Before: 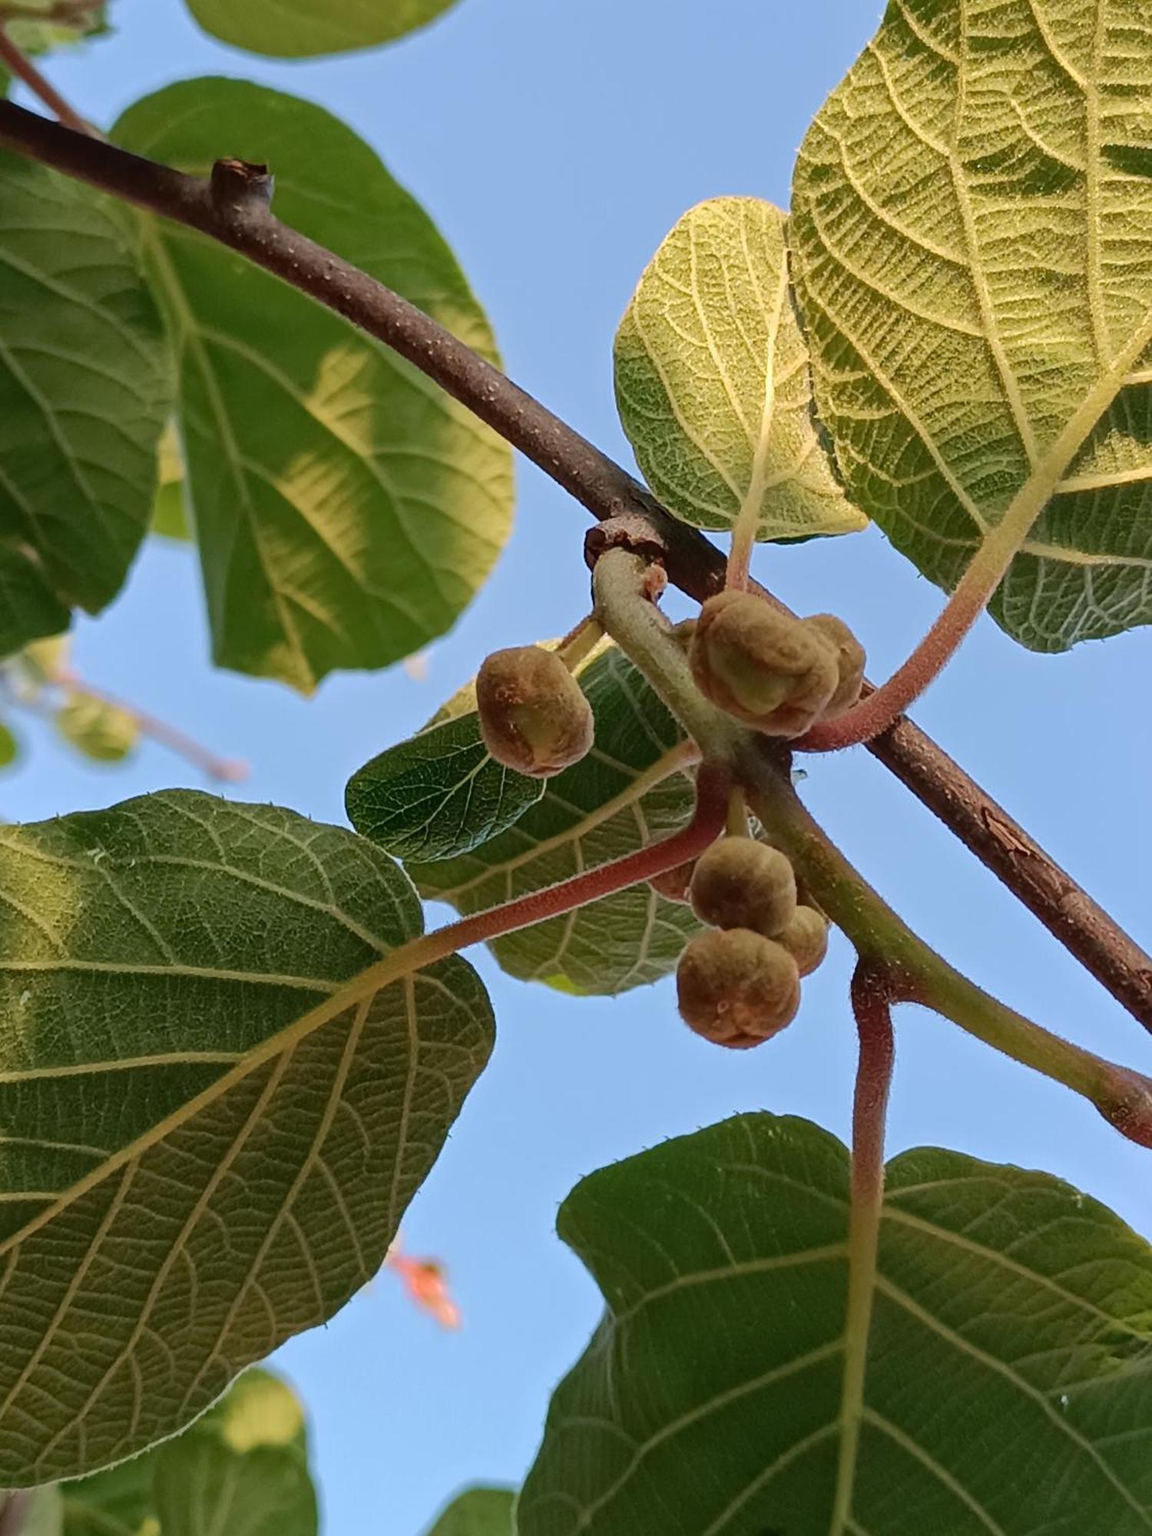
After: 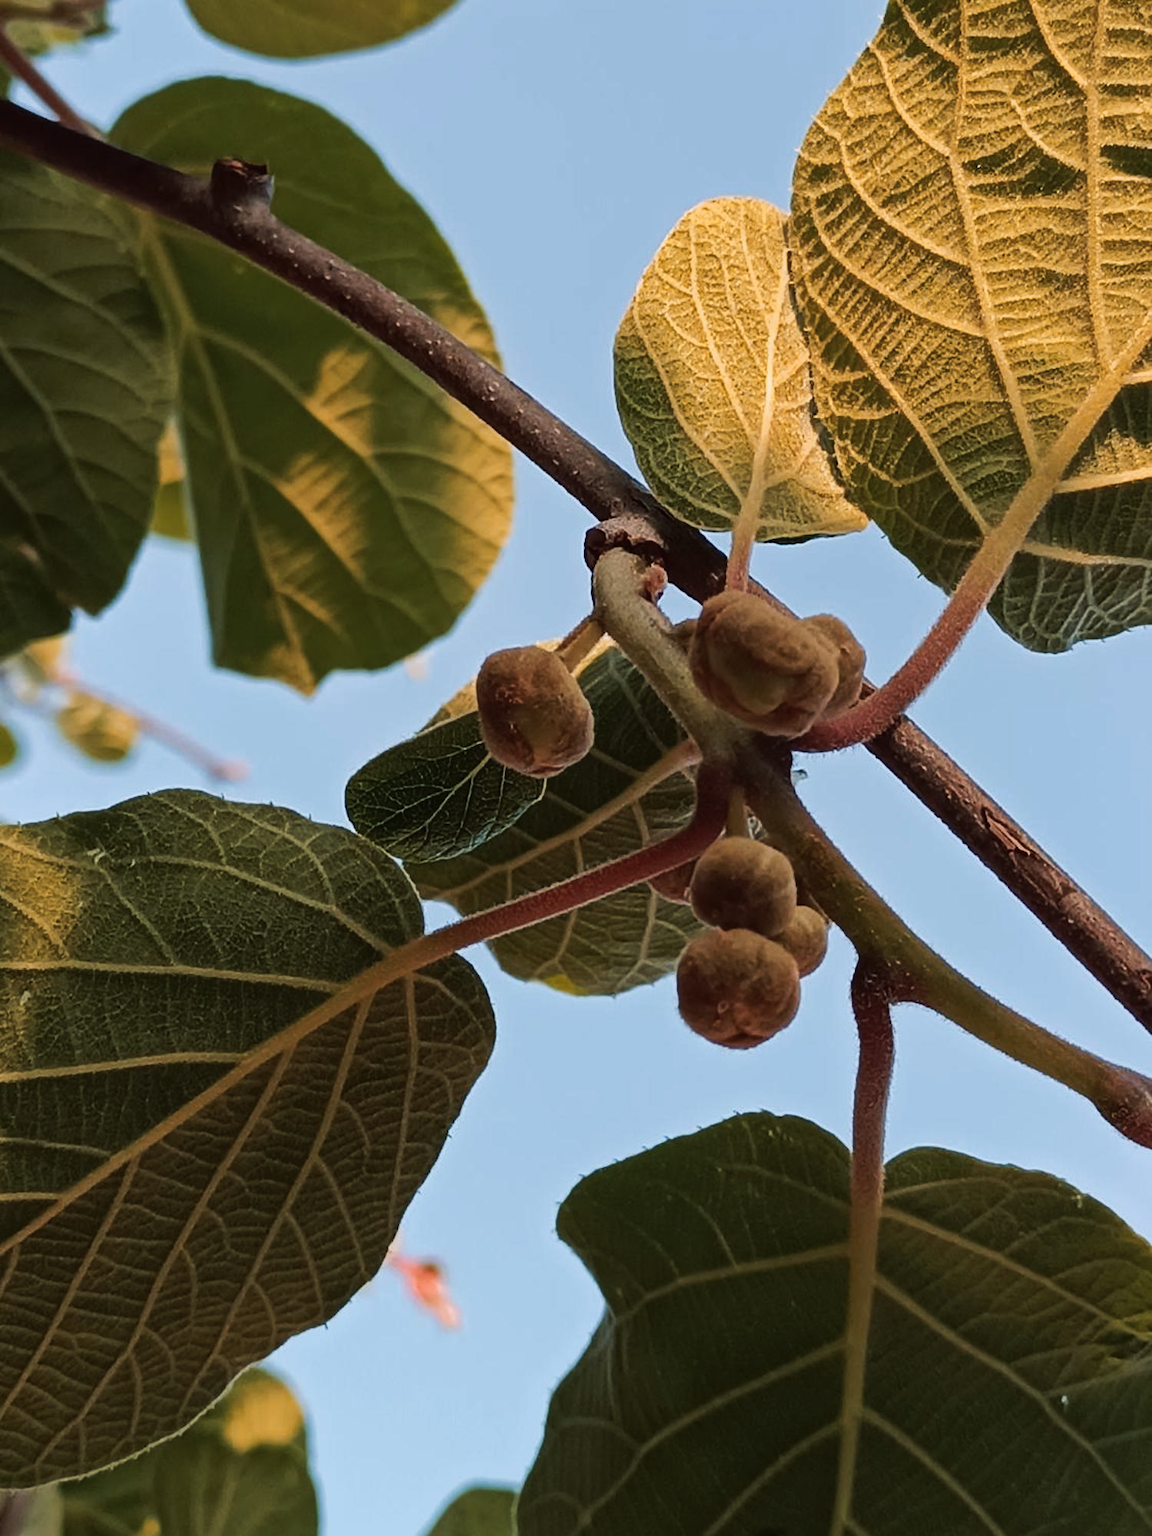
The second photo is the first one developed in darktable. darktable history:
tone curve: curves: ch0 [(0, 0) (0.003, 0.012) (0.011, 0.015) (0.025, 0.02) (0.044, 0.032) (0.069, 0.044) (0.1, 0.063) (0.136, 0.085) (0.177, 0.121) (0.224, 0.159) (0.277, 0.207) (0.335, 0.261) (0.399, 0.328) (0.468, 0.41) (0.543, 0.506) (0.623, 0.609) (0.709, 0.719) (0.801, 0.82) (0.898, 0.907) (1, 1)], preserve colors none
color look up table: target L [96.6, 77.42, 87.42, 78.21, 70.94, 85.97, 72.7, 72.92, 74.8, 63.61, 58.09, 61.02, 43.32, 40.42, 43.67, 6.78, 200.45, 82.5, 71.34, 64.21, 55.06, 58.37, 45.48, 46.12, 38.68, 31.09, 26.99, 15.15, 91.32, 82.05, 72.07, 63.14, 62.98, 62.87, 52.42, 50.34, 47.1, 36.68, 32.41, 34.44, 21.64, 11.56, 6.46, 1.515, 94.34, 68.19, 61.27, 53.39, 30.9], target a [0.542, 20.41, 3.653, 9.325, -8.769, -39.66, -25.31, 17.23, -19.5, -6.786, -36.11, -0.352, -29.46, -8.839, -16.46, -7.316, 0, 19.28, 28.52, 43.66, 14.61, 21.96, 30.62, 51.59, 48.69, 5.979, 32.78, 30.56, 5.193, 29.2, 2.105, 47.46, 50.42, 10.3, 27.32, 15.17, 40.78, 27.07, 13.51, 13.42, 32.47, 19.36, 20.26, 5.929, -8.509, -12.89, -30.18, -18.17, -2.457], target b [3.434, 65.81, 37.22, 64.13, 57.76, 2.728, 53.94, 58.53, 25.48, 53.49, 36.76, 15.27, 37.09, 39.68, 10.89, 10.21, 0, 7.294, 49.08, 22.56, 40.15, 10.36, 40.43, 46.25, 10.27, 3.615, 32.32, 13.32, -3.37, -18.73, -12.43, -37.77, -1.337, -41.9, -13.39, -59.34, -26.64, -55.39, -31.1, -43.39, -29.21, -42.49, -22.54, -4.798, -3.126, -37.9, 0.379, -12.48, -23.75], num patches 49
